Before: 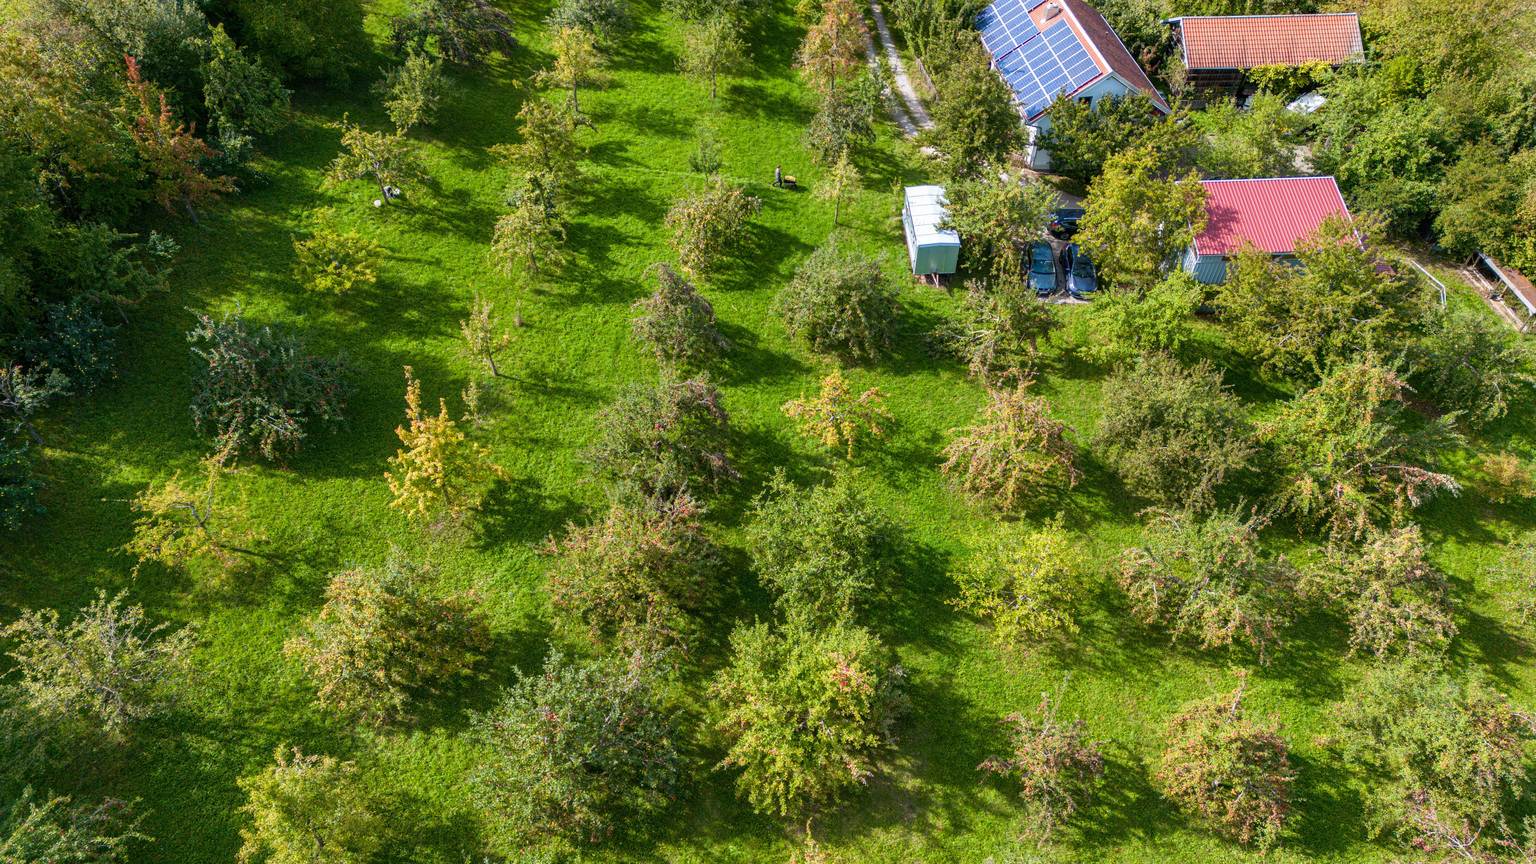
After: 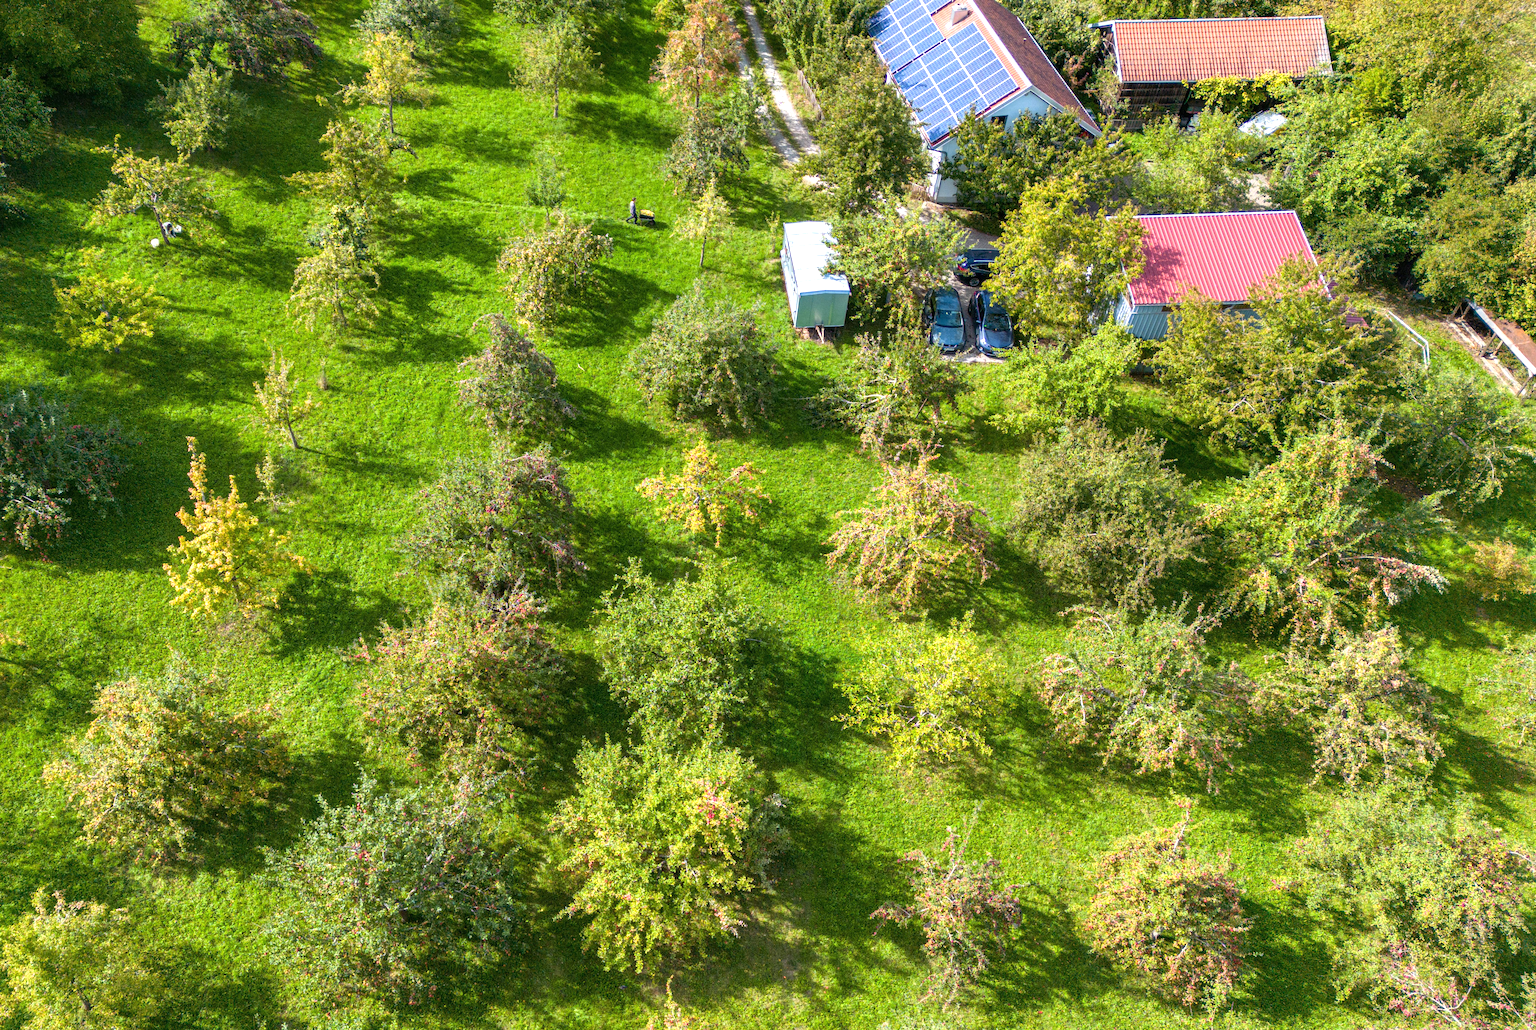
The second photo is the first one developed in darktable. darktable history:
crop: left 16.145%
vignetting: fall-off start 116.67%, fall-off radius 59.26%, brightness -0.31, saturation -0.056
exposure: black level correction 0, exposure 0.5 EV, compensate exposure bias true, compensate highlight preservation false
